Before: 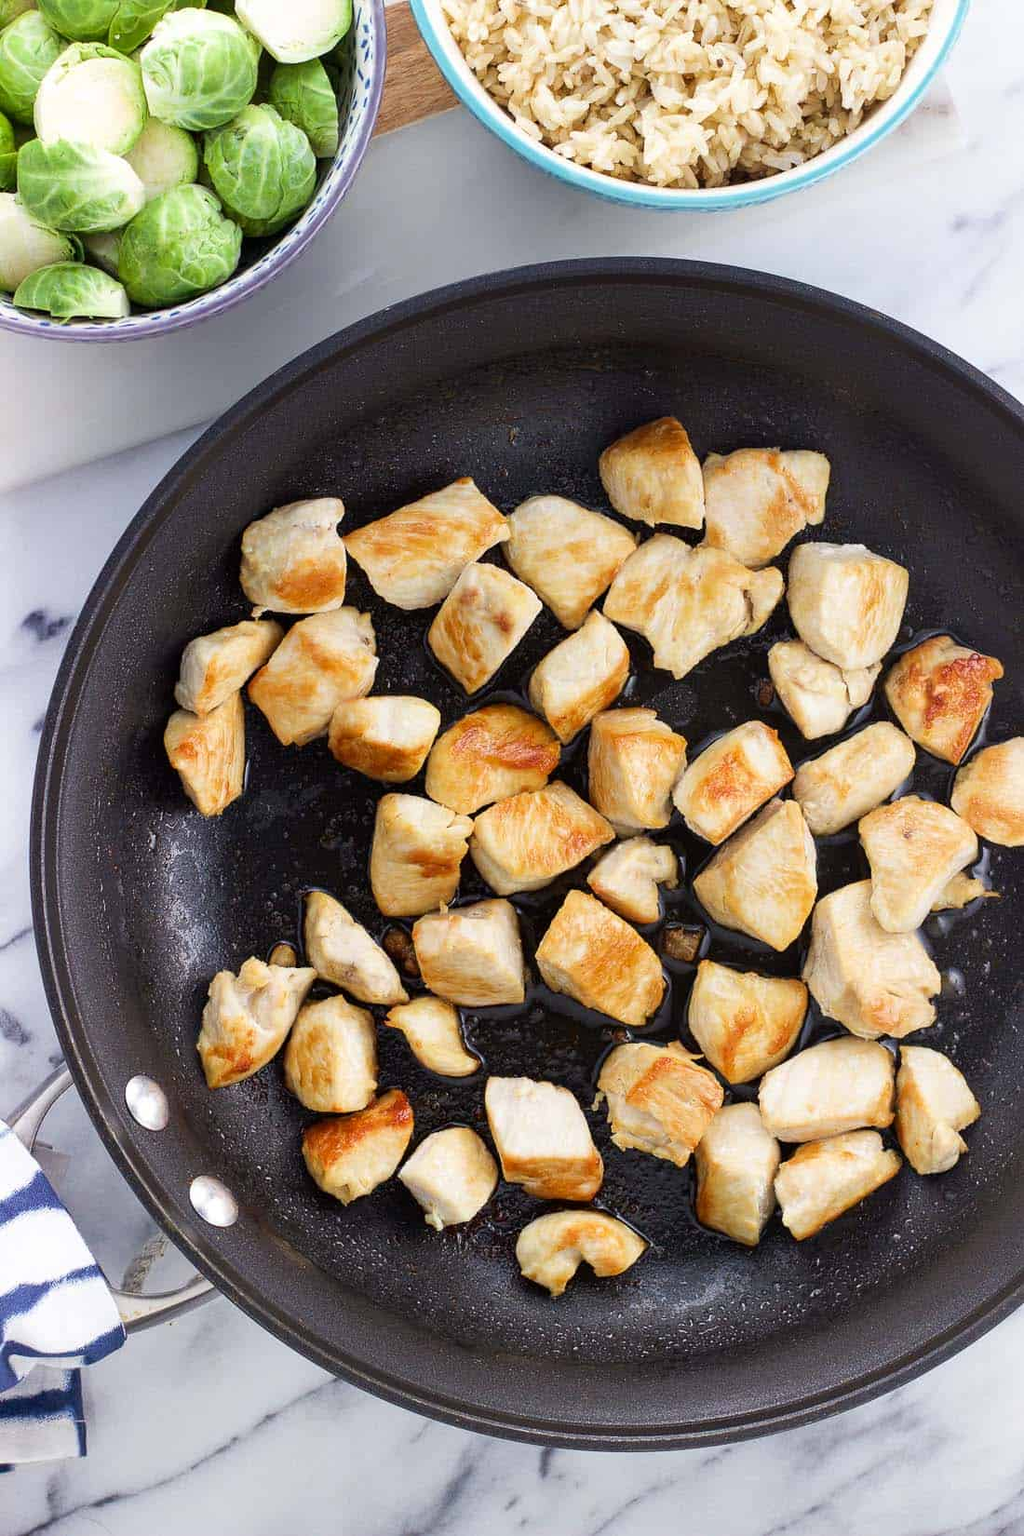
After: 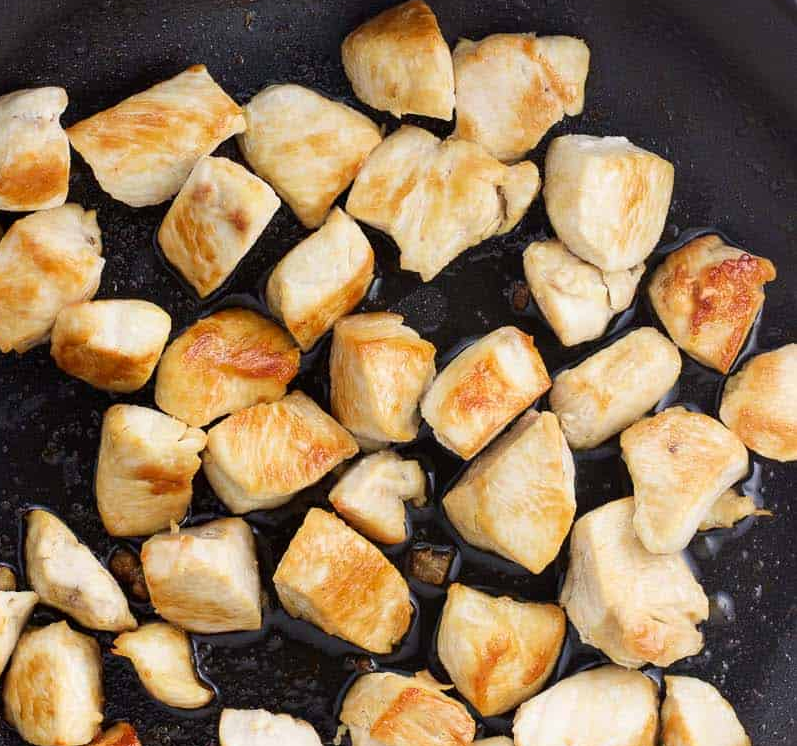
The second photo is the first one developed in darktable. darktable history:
crop and rotate: left 27.455%, top 27.177%, bottom 27.568%
